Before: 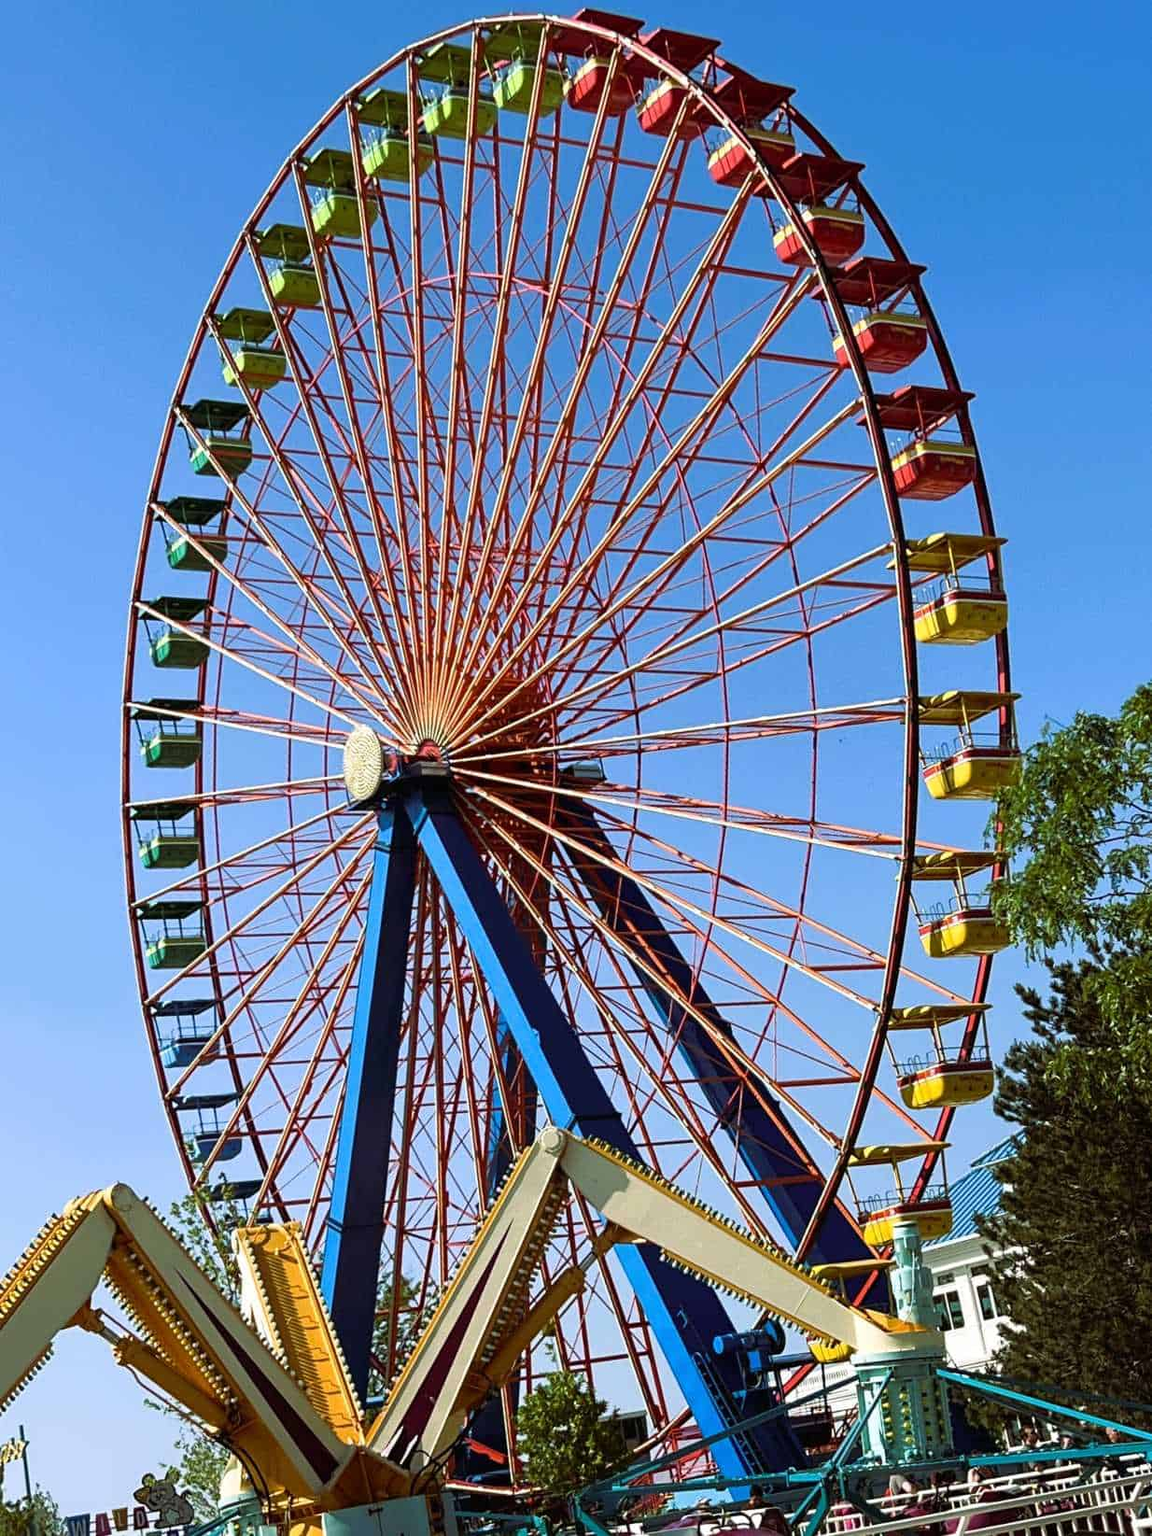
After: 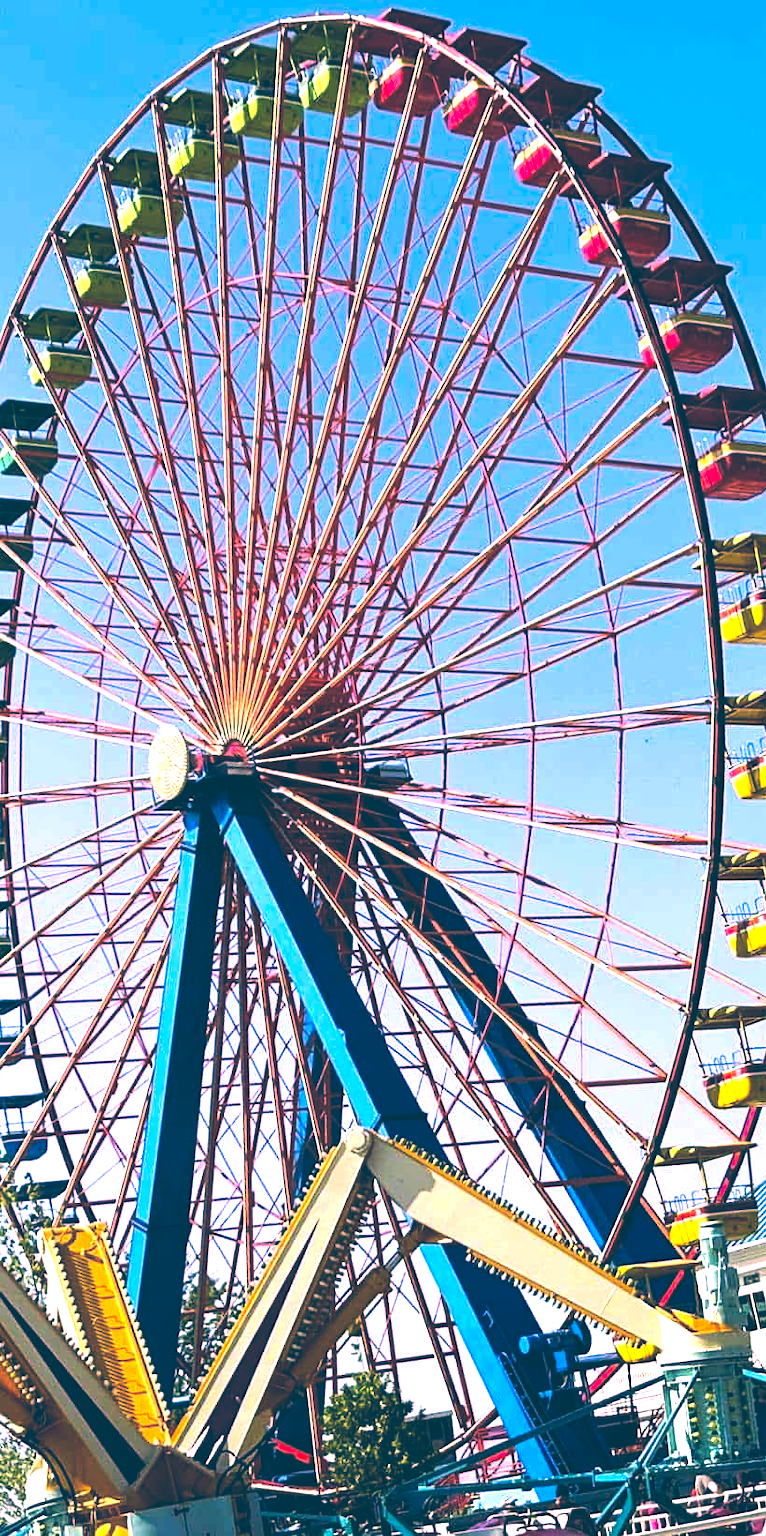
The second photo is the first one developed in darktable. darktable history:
crop: left 16.899%, right 16.556%
tone equalizer: -8 EV -1.08 EV, -7 EV -1.01 EV, -6 EV -0.867 EV, -5 EV -0.578 EV, -3 EV 0.578 EV, -2 EV 0.867 EV, -1 EV 1.01 EV, +0 EV 1.08 EV, edges refinement/feathering 500, mask exposure compensation -1.57 EV, preserve details no
color correction: highlights a* 17.03, highlights b* 0.205, shadows a* -15.38, shadows b* -14.56, saturation 1.5
exposure: black level correction -0.041, exposure 0.064 EV, compensate highlight preservation false
